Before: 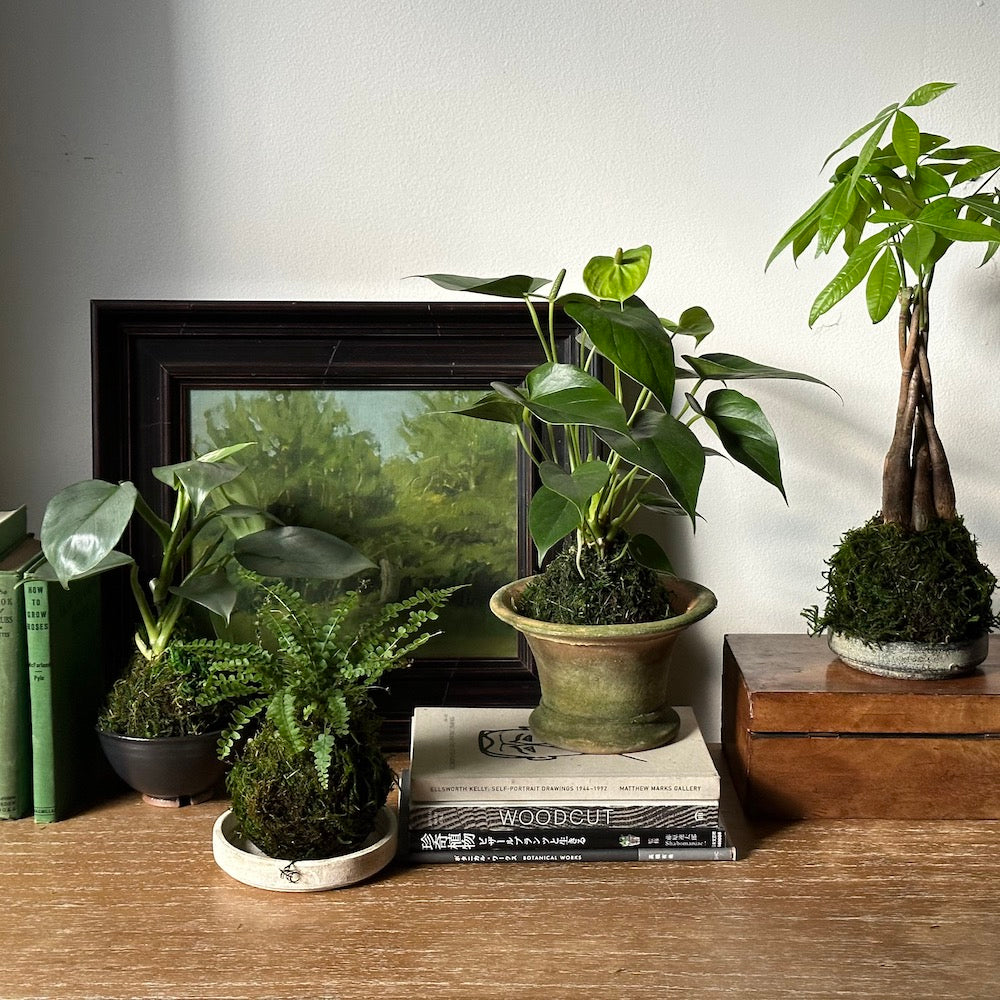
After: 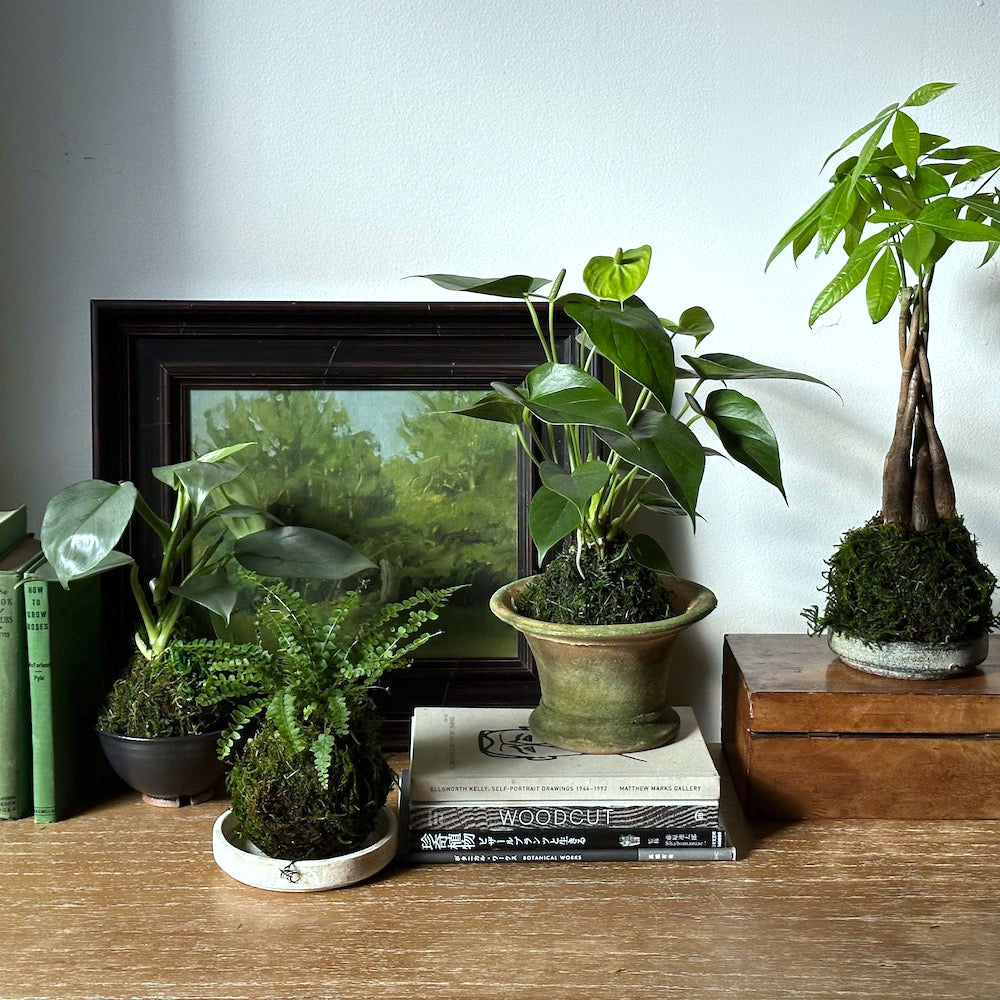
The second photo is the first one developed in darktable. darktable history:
exposure: exposure 0.2 EV, compensate highlight preservation false
white balance: red 0.925, blue 1.046
